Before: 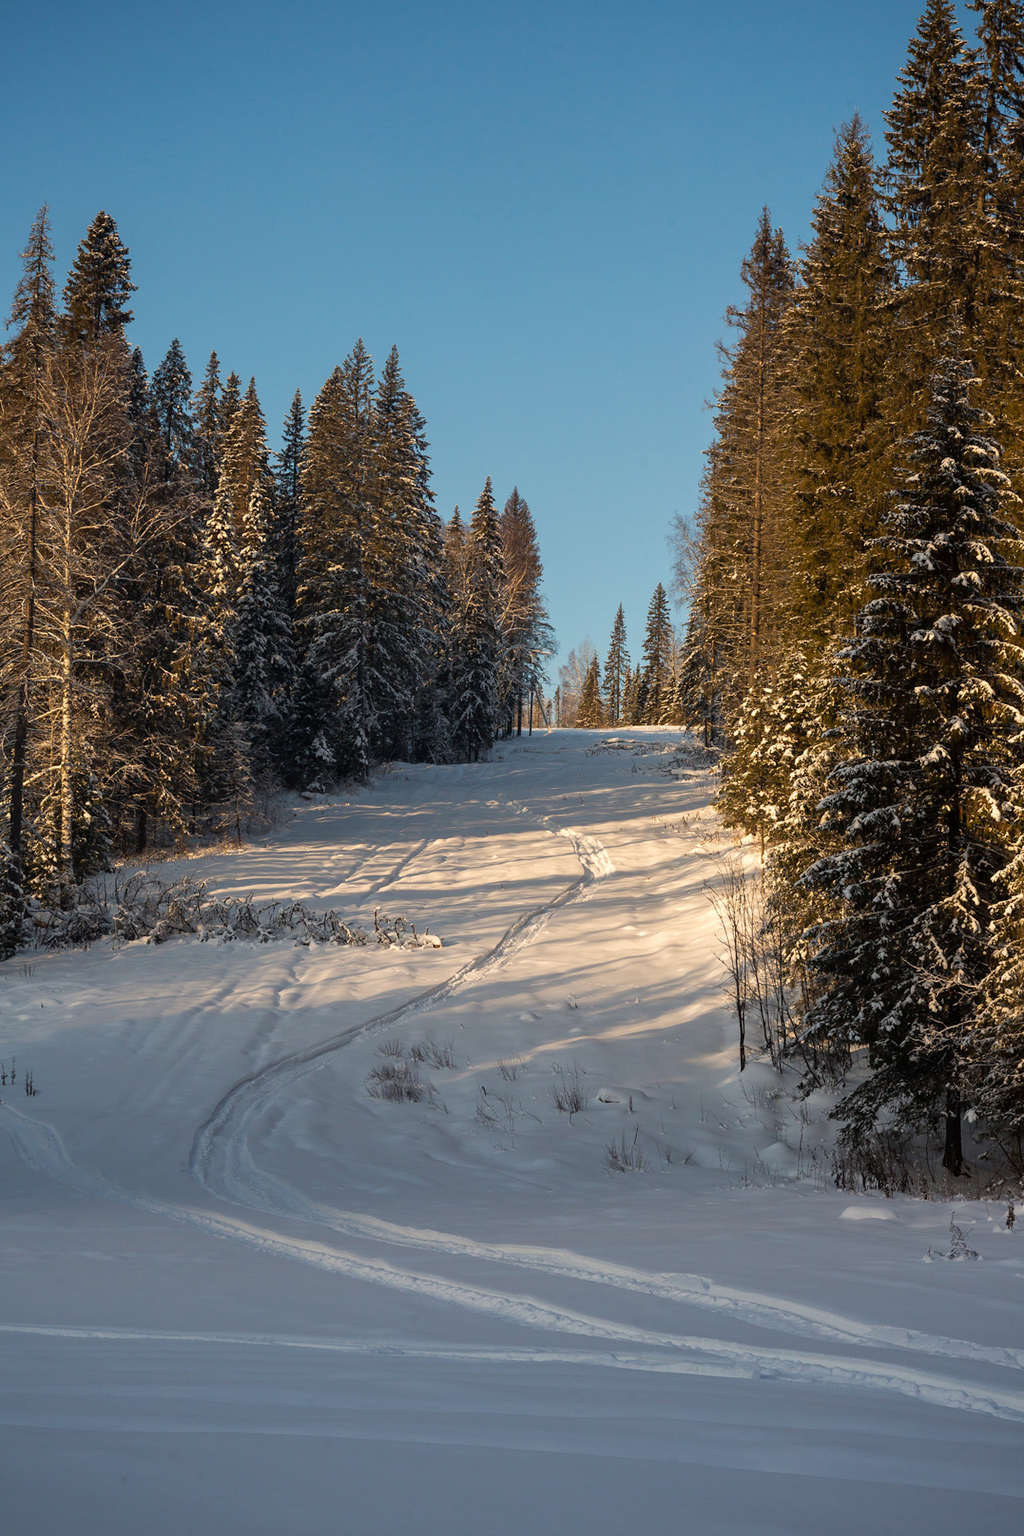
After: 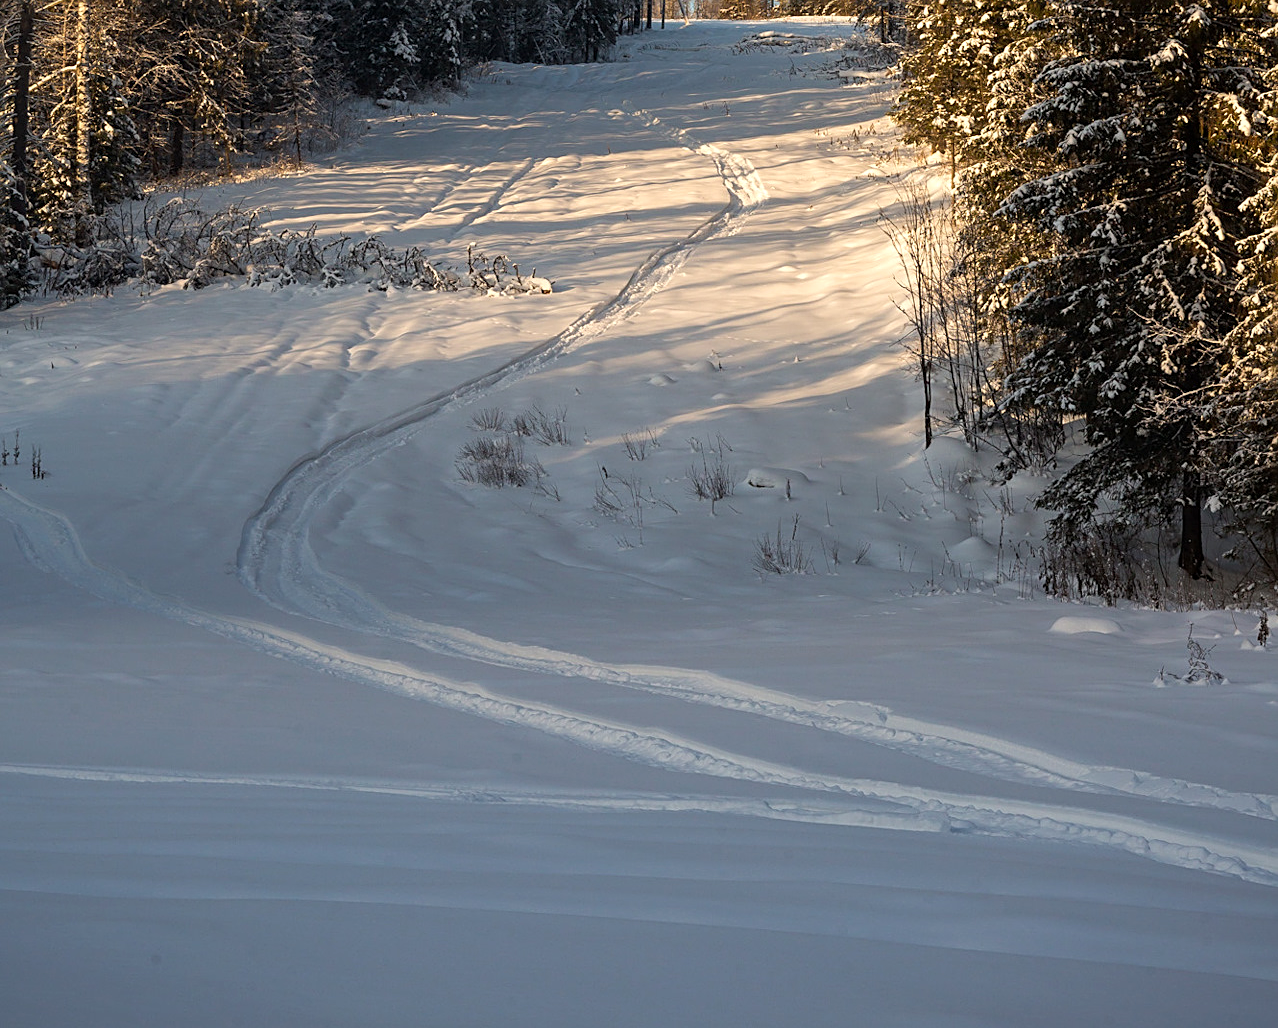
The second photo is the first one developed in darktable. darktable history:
exposure: exposure 0.126 EV, compensate exposure bias true, compensate highlight preservation false
sharpen: on, module defaults
crop and rotate: top 46.439%, right 0.125%
